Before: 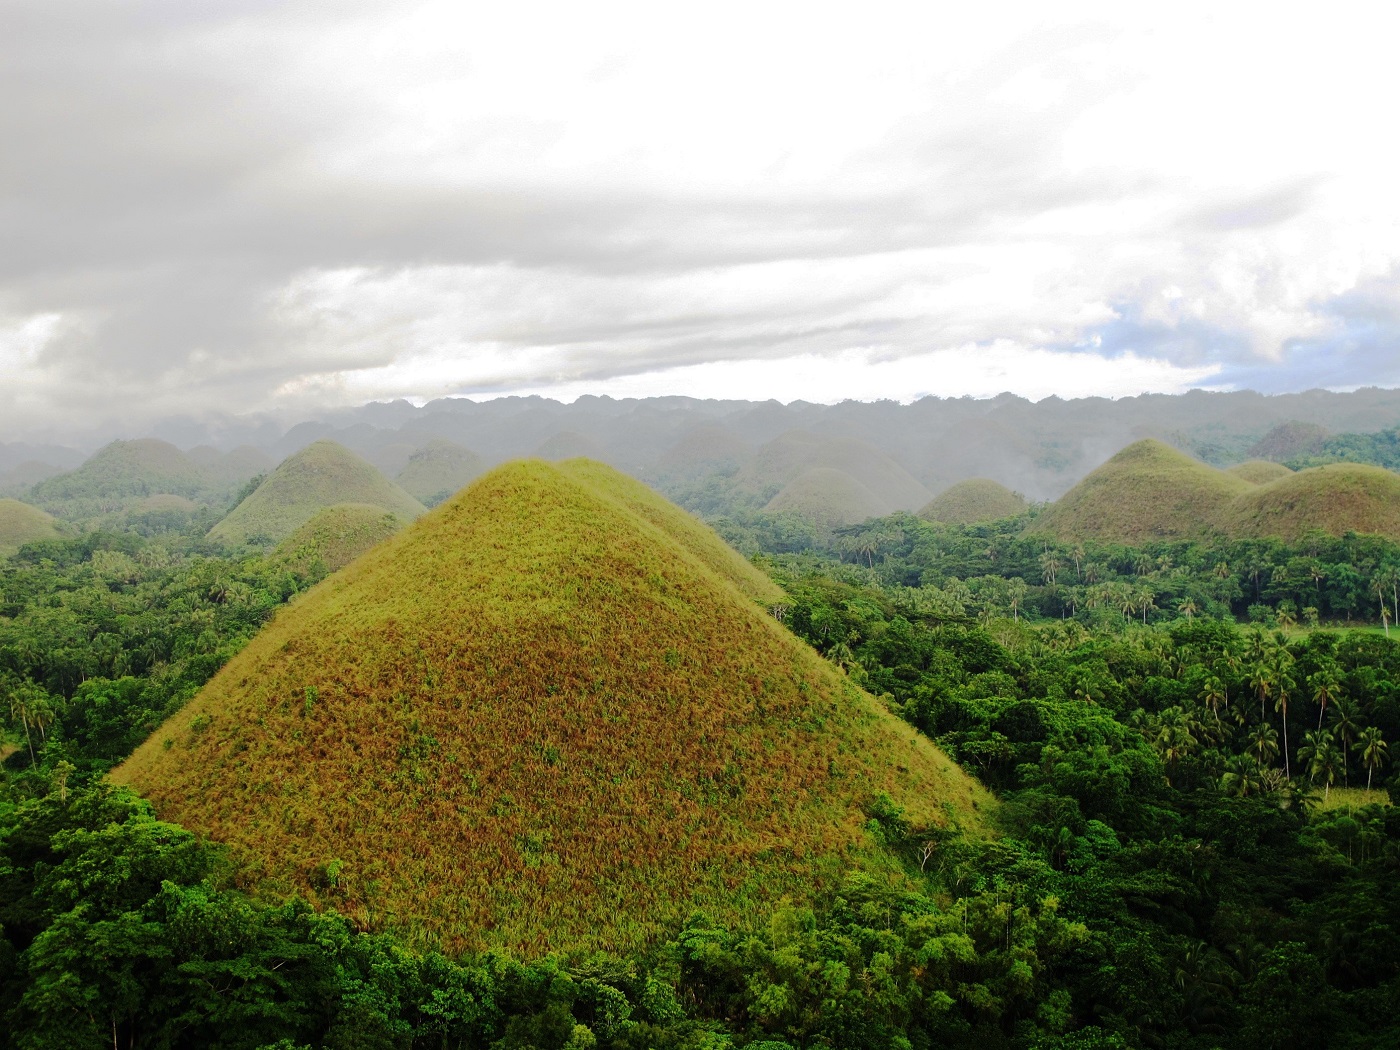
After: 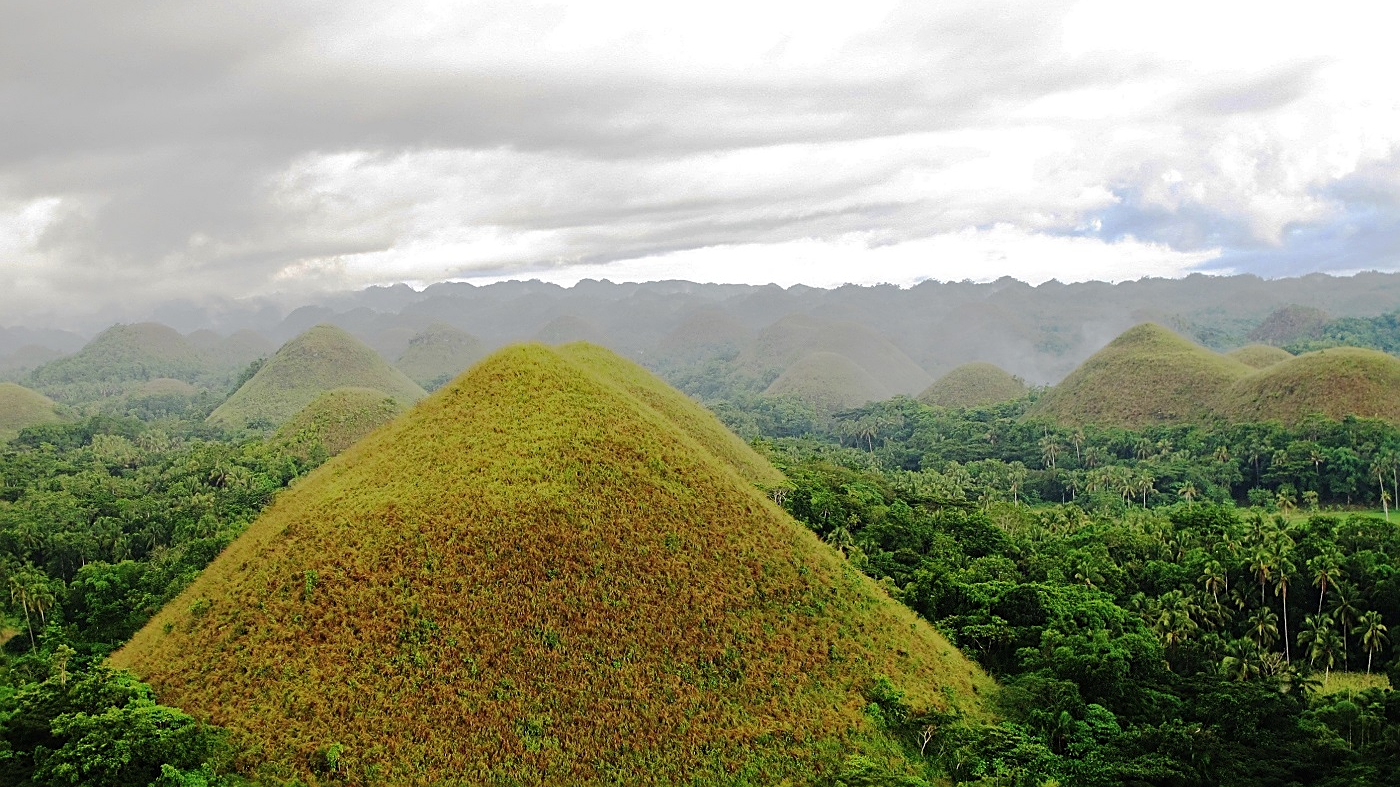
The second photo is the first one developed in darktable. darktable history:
crop: top 11.061%, bottom 13.894%
shadows and highlights: radius 126.15, shadows 30.49, highlights -30.78, low approximation 0.01, soften with gaussian
sharpen: on, module defaults
